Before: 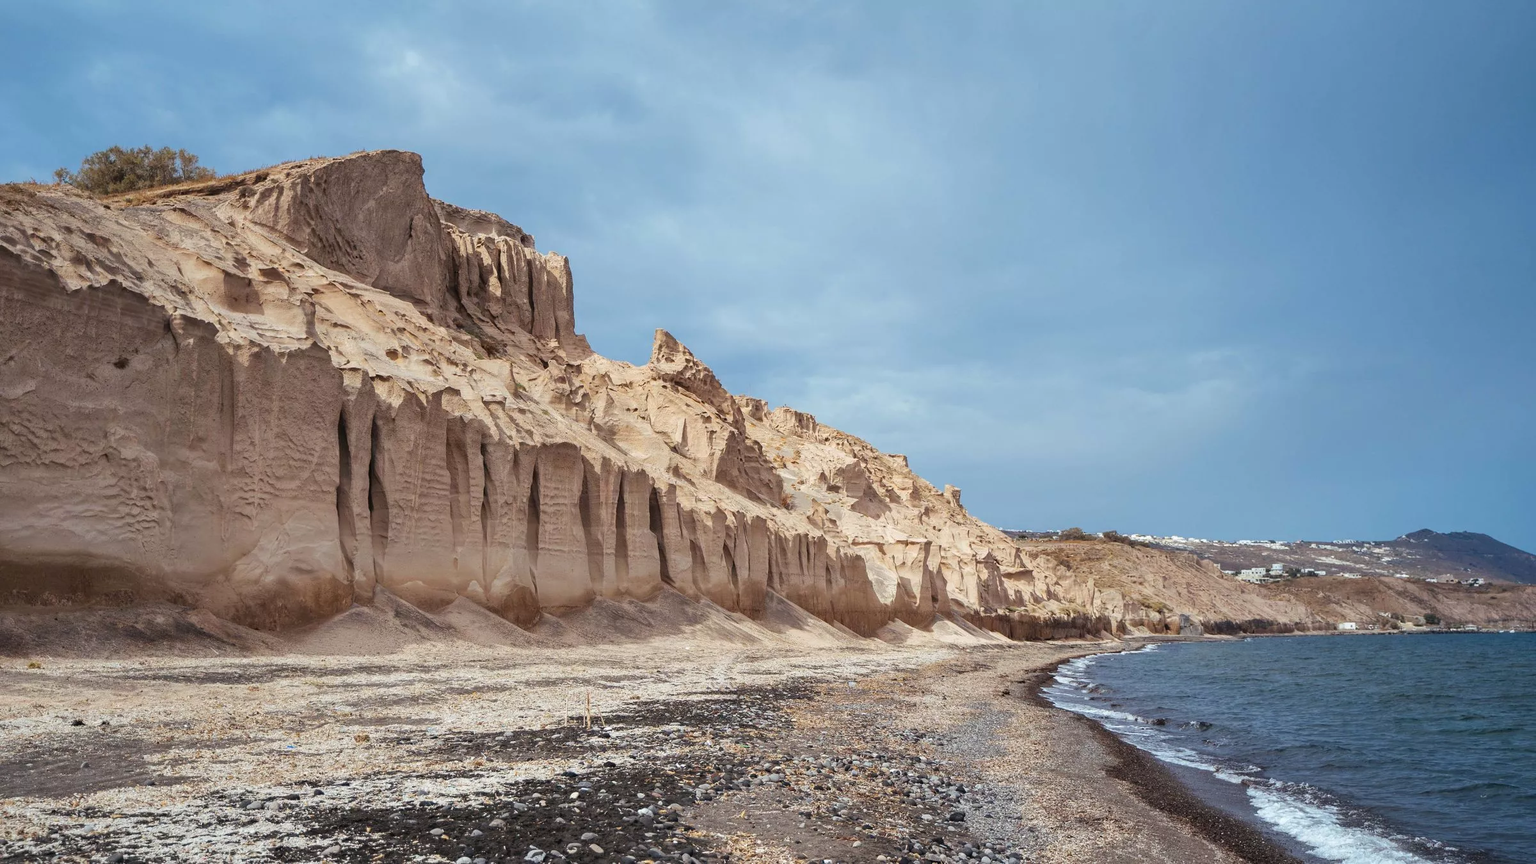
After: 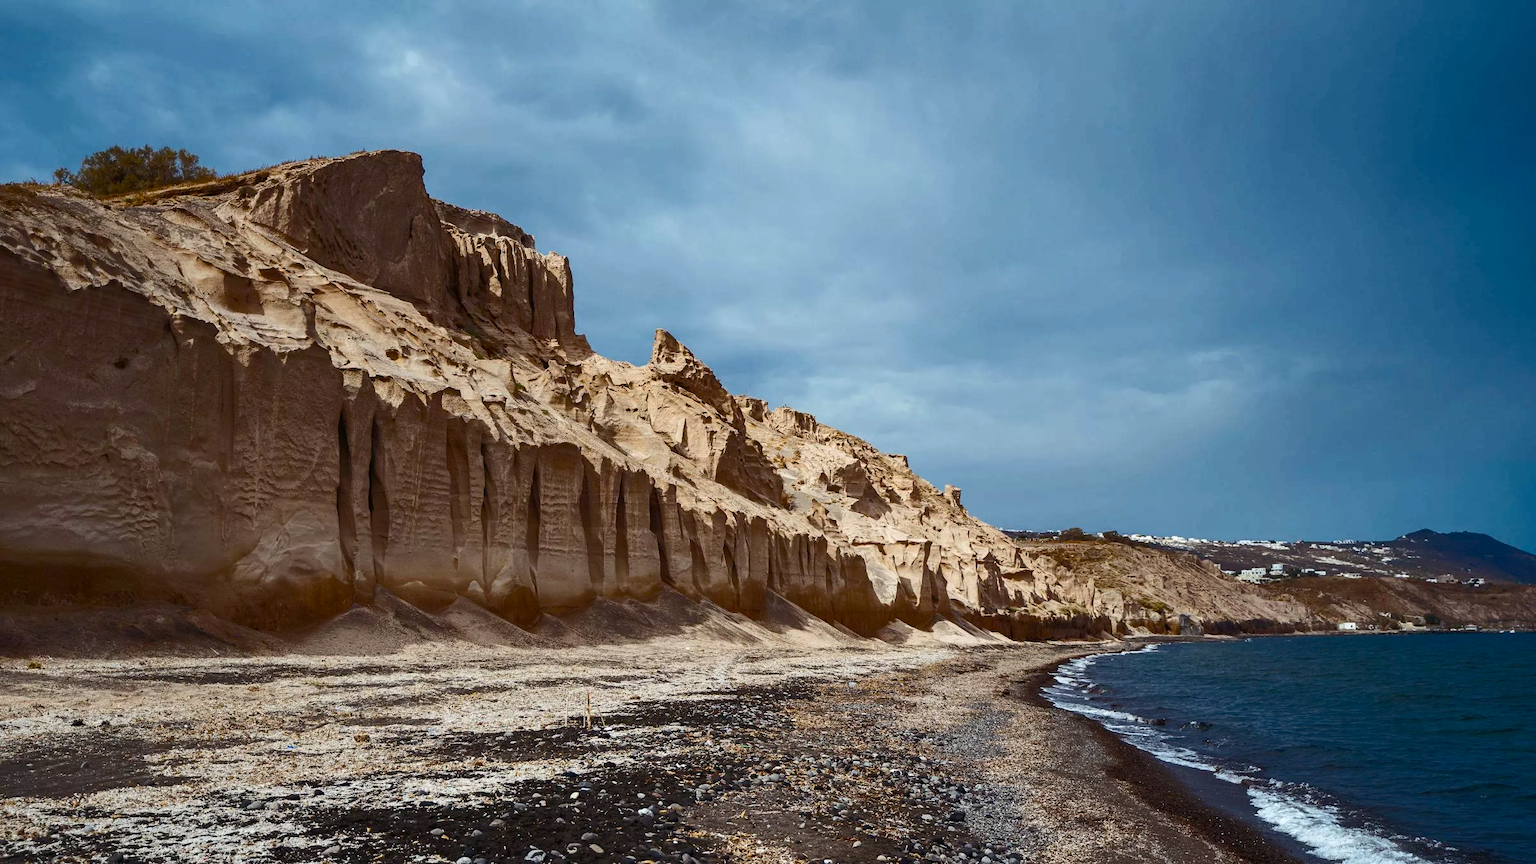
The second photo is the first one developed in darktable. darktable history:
color balance rgb: linear chroma grading › global chroma 8.838%, perceptual saturation grading › global saturation 54.83%, perceptual saturation grading › highlights -50.286%, perceptual saturation grading › mid-tones 40.592%, perceptual saturation grading › shadows 30.213%, perceptual brilliance grading › highlights 1.465%, perceptual brilliance grading › mid-tones -49.968%, perceptual brilliance grading › shadows -49.672%
